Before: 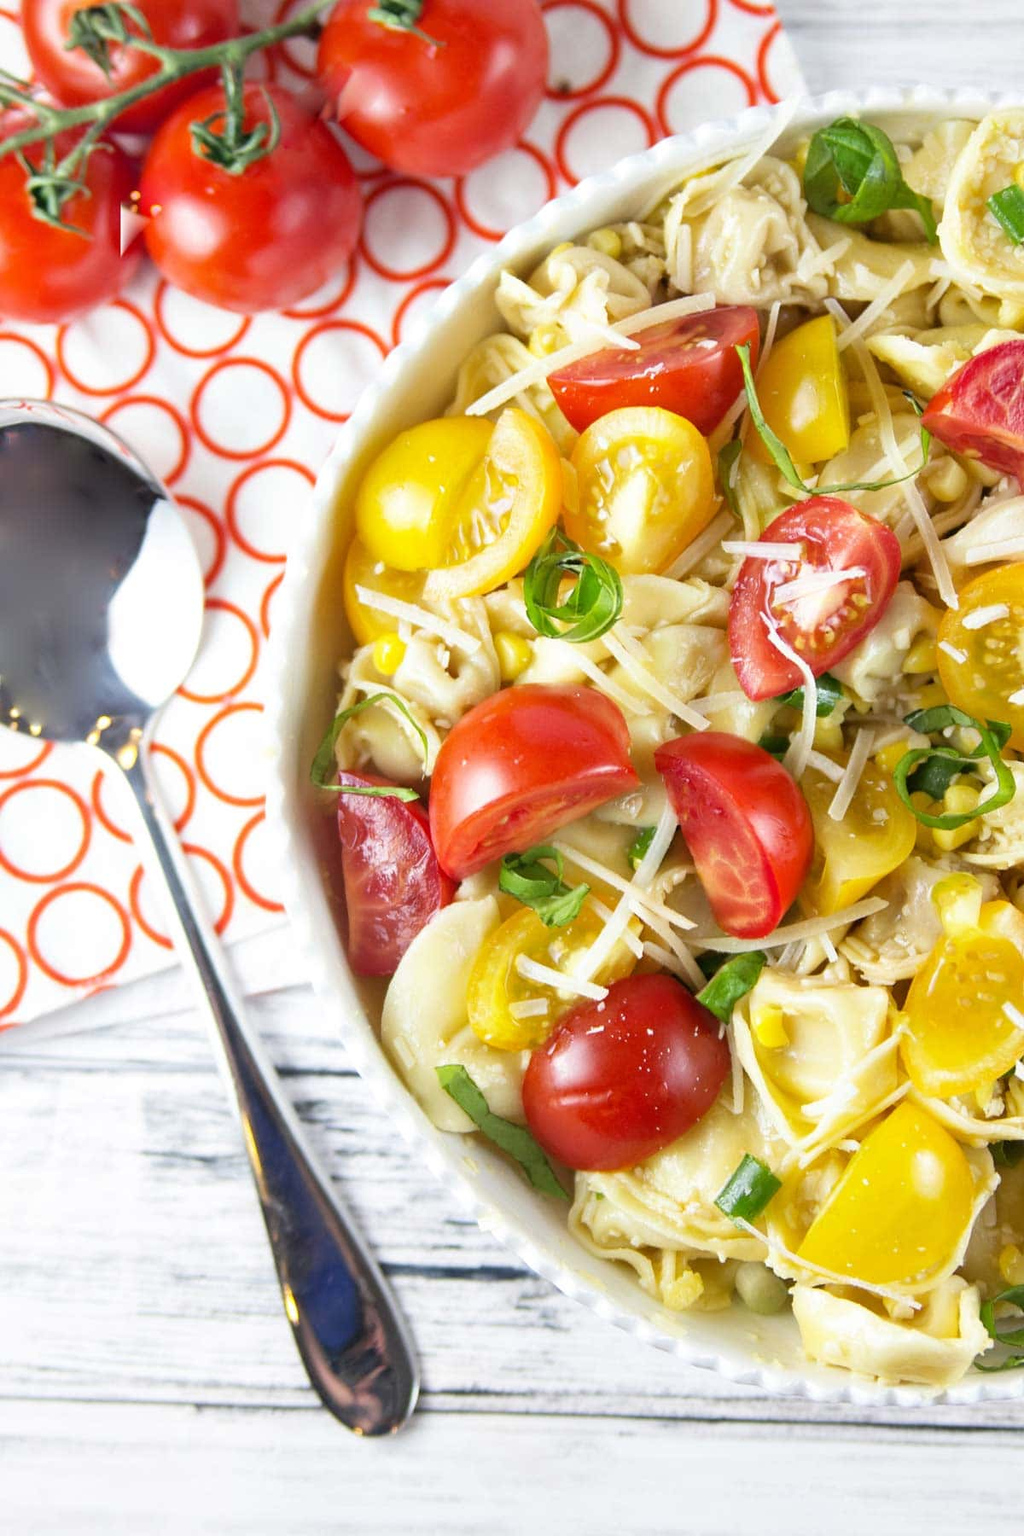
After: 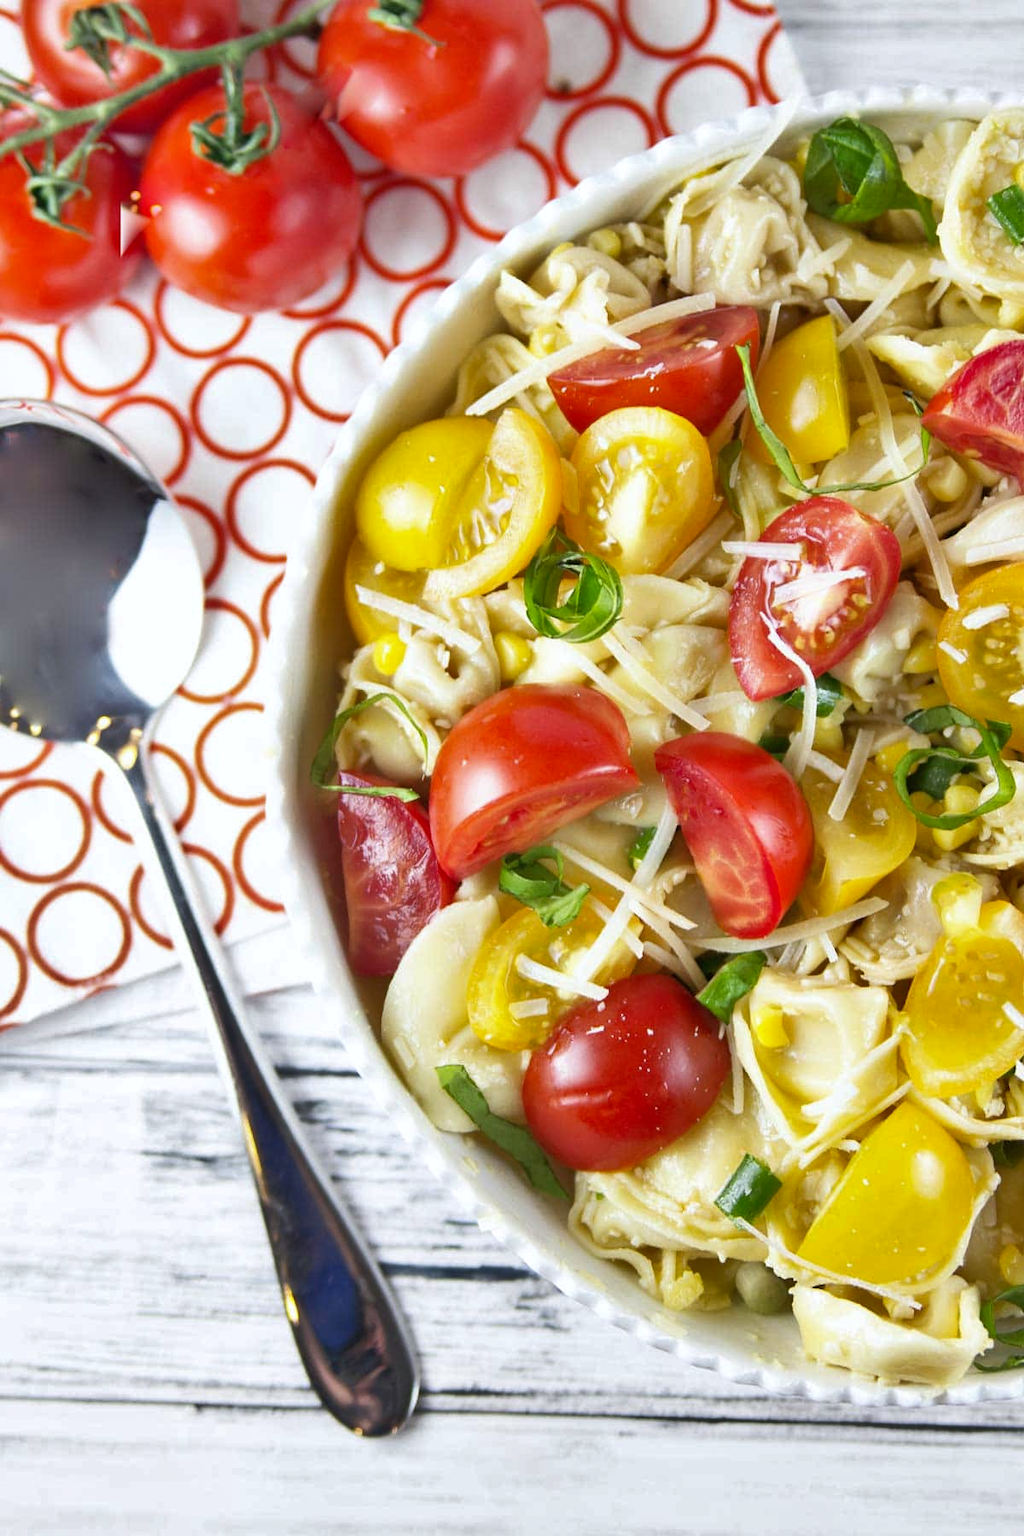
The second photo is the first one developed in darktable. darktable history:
white balance: red 0.988, blue 1.017
shadows and highlights: highlights color adjustment 0%, low approximation 0.01, soften with gaussian
